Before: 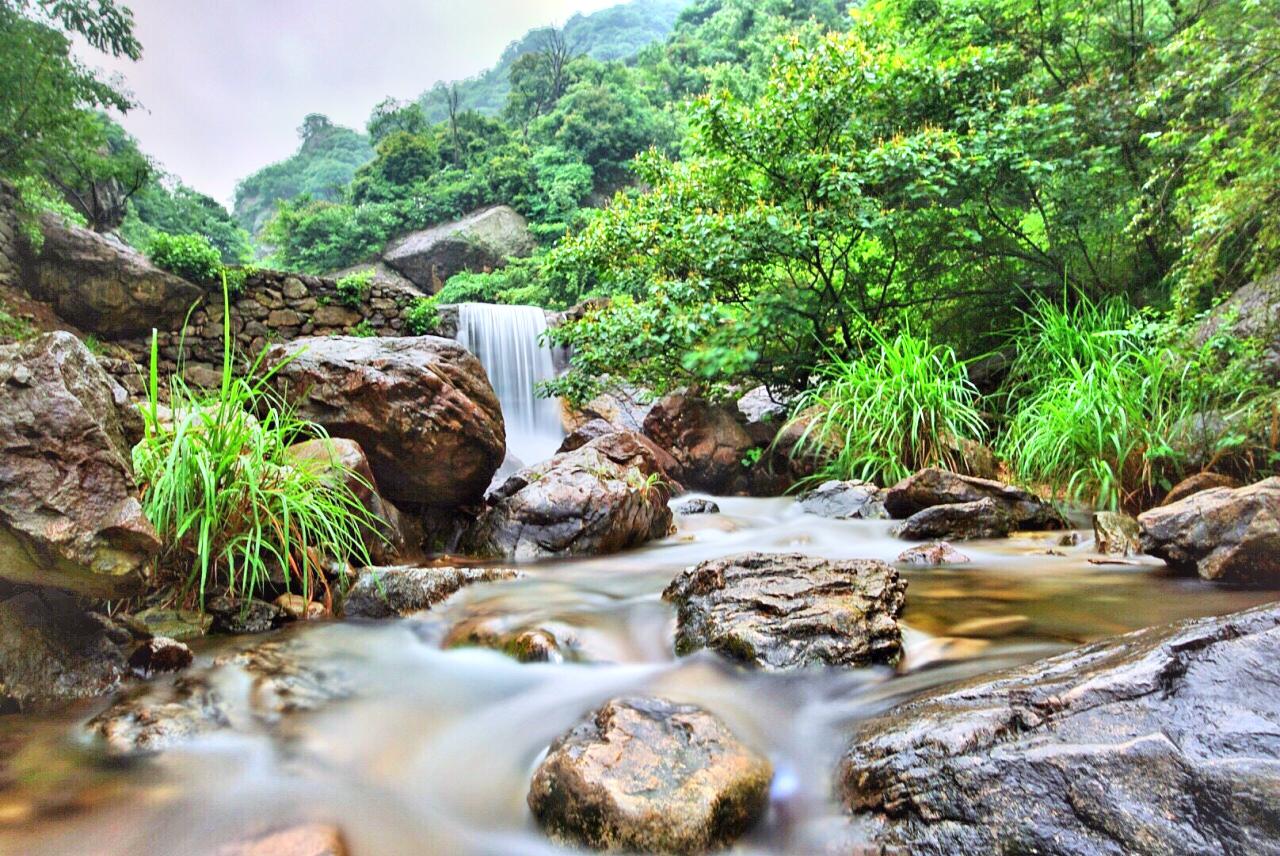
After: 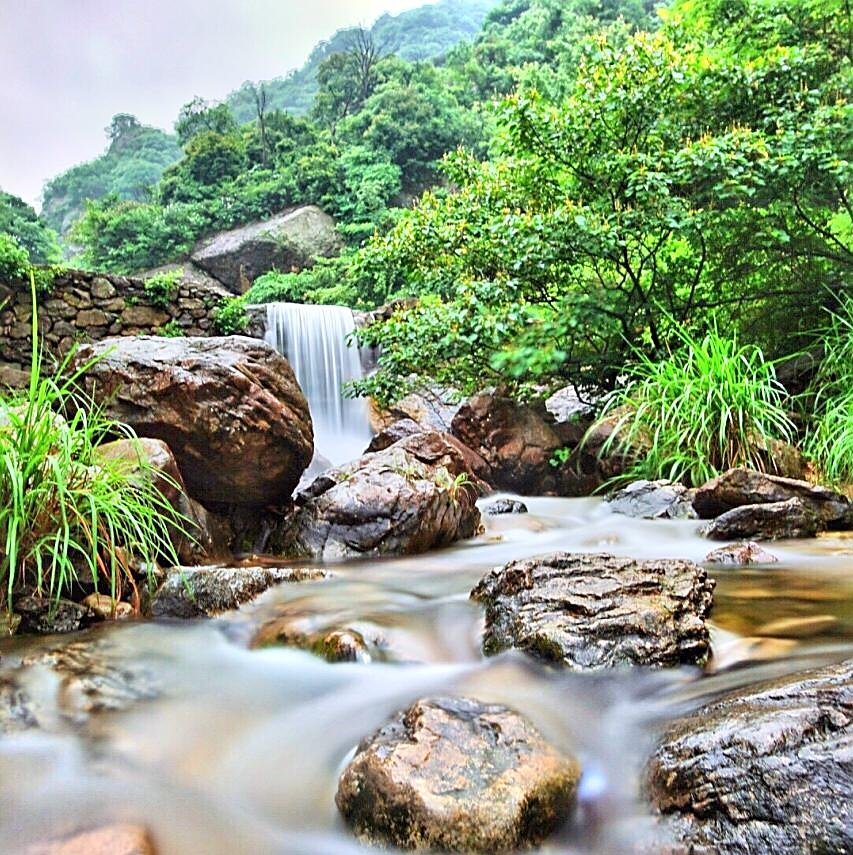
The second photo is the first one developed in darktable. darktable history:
sharpen: radius 1.967
crop and rotate: left 15.055%, right 18.278%
